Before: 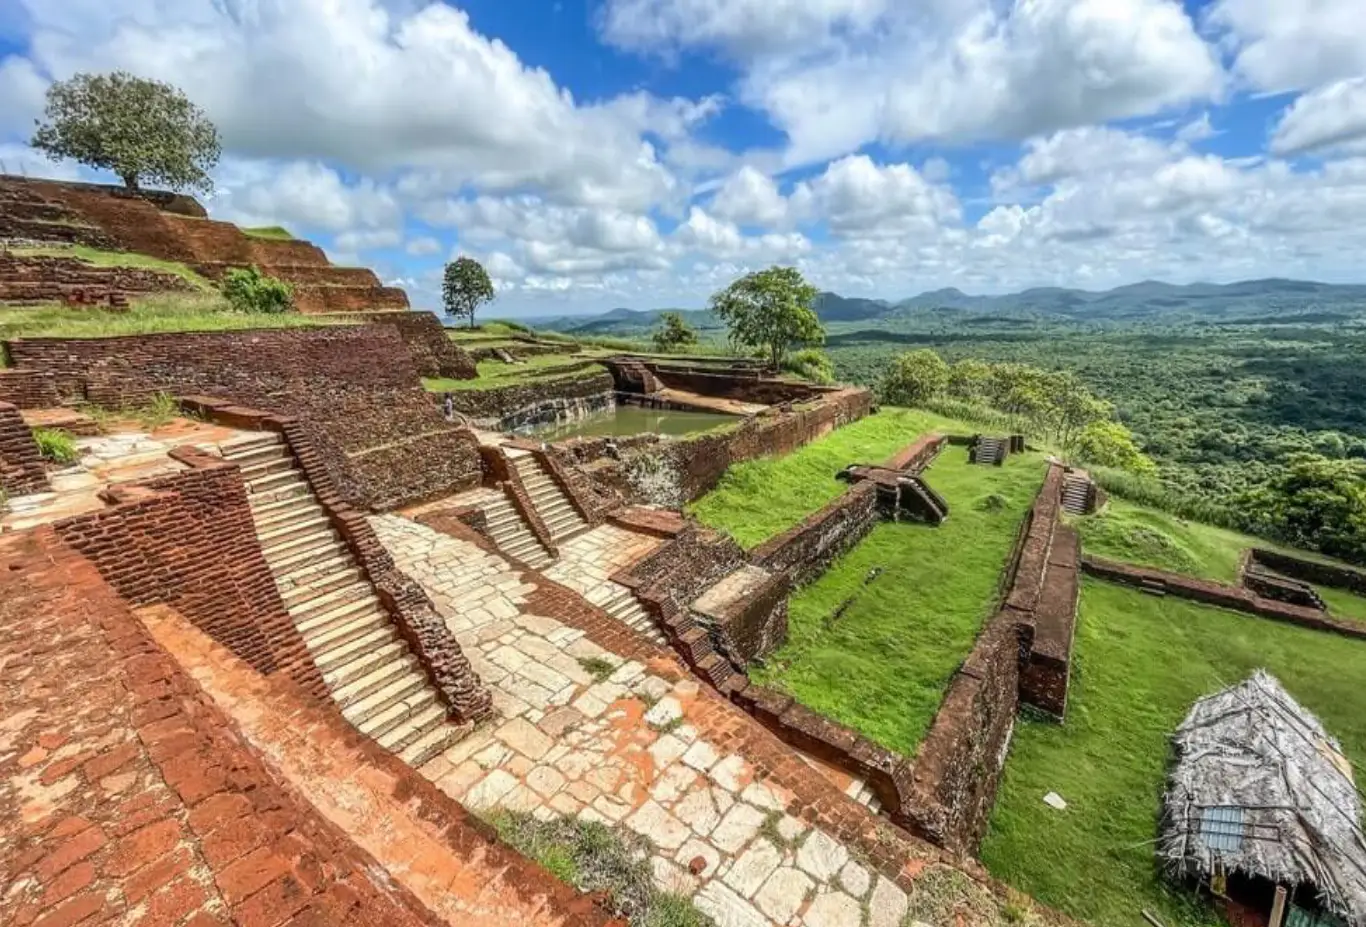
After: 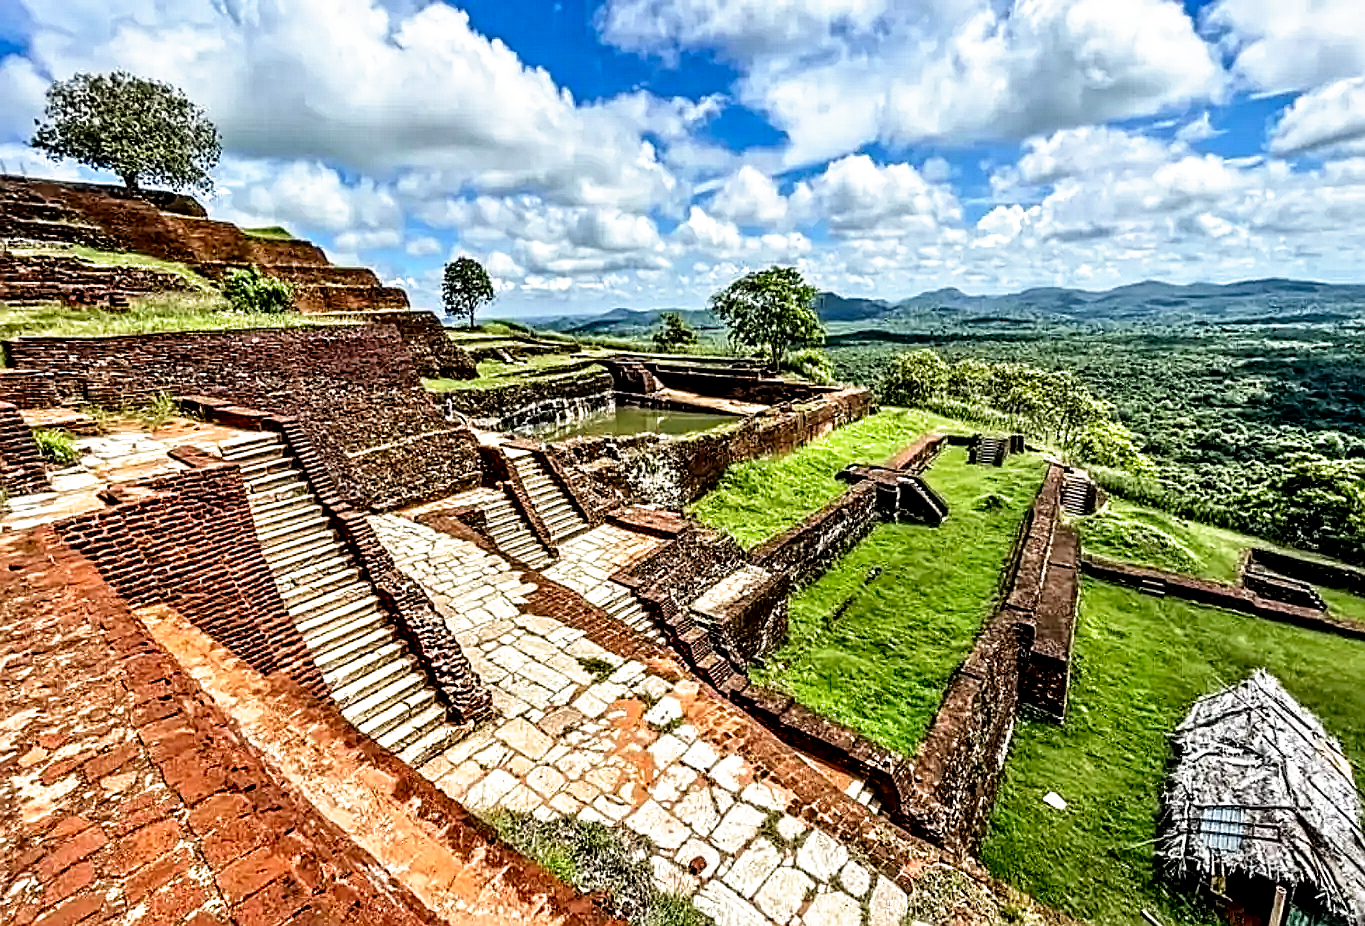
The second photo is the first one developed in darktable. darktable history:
sharpen: on, module defaults
contrast equalizer: octaves 7, y [[0.5, 0.542, 0.583, 0.625, 0.667, 0.708], [0.5 ×6], [0.5 ×6], [0 ×6], [0 ×6]]
filmic rgb: black relative exposure -8.7 EV, white relative exposure 2.7 EV, threshold 3 EV, target black luminance 0%, hardness 6.25, latitude 76.53%, contrast 1.326, shadows ↔ highlights balance -0.349%, preserve chrominance no, color science v4 (2020), enable highlight reconstruction true
